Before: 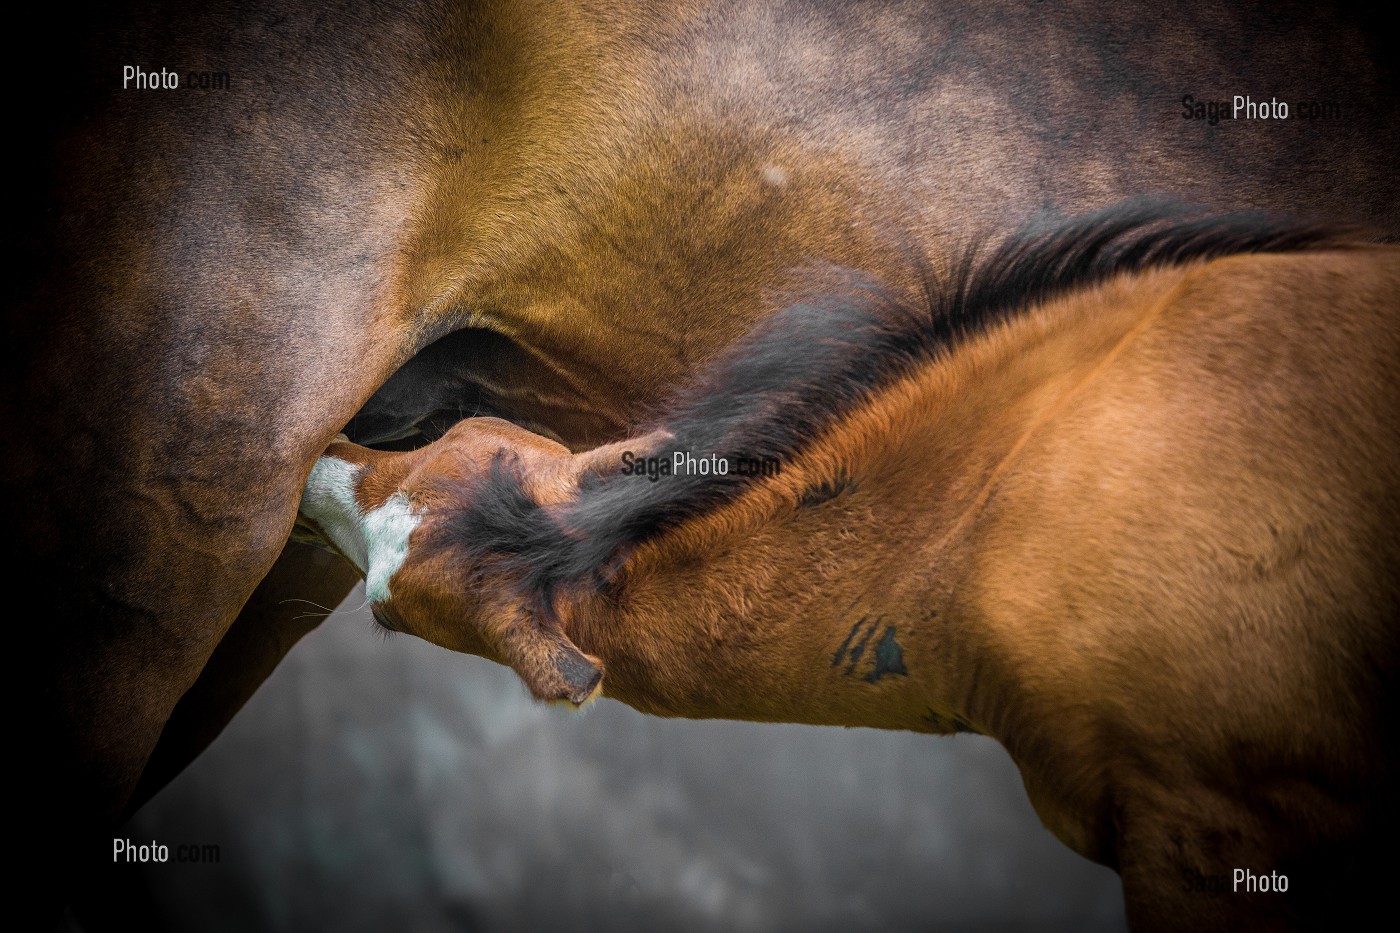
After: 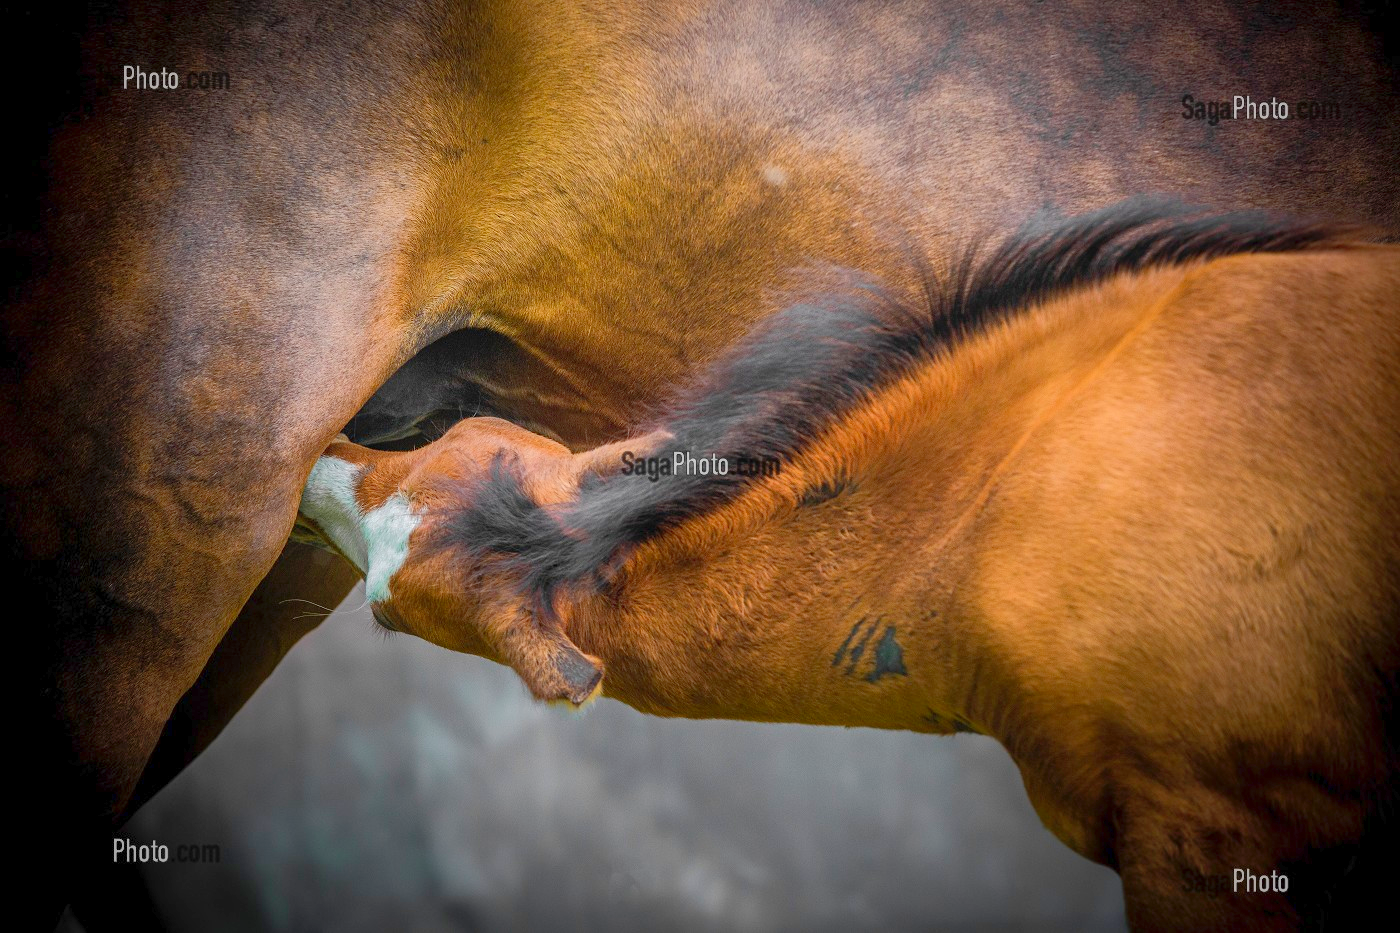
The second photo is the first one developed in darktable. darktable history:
levels: levels [0, 0.445, 1]
contrast brightness saturation: contrast 0.042, saturation 0.161
shadows and highlights: shadows 39.23, highlights -59.71
